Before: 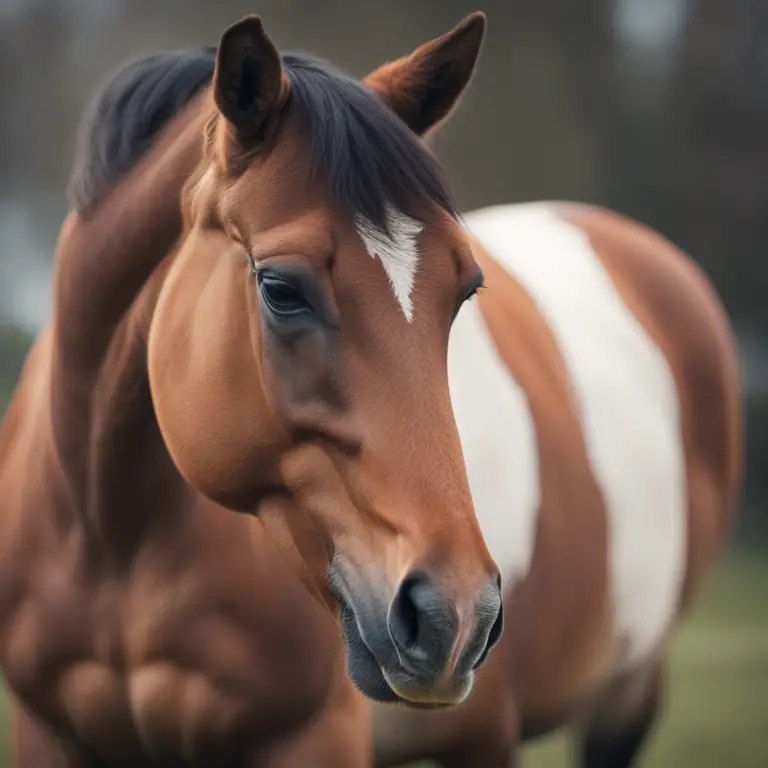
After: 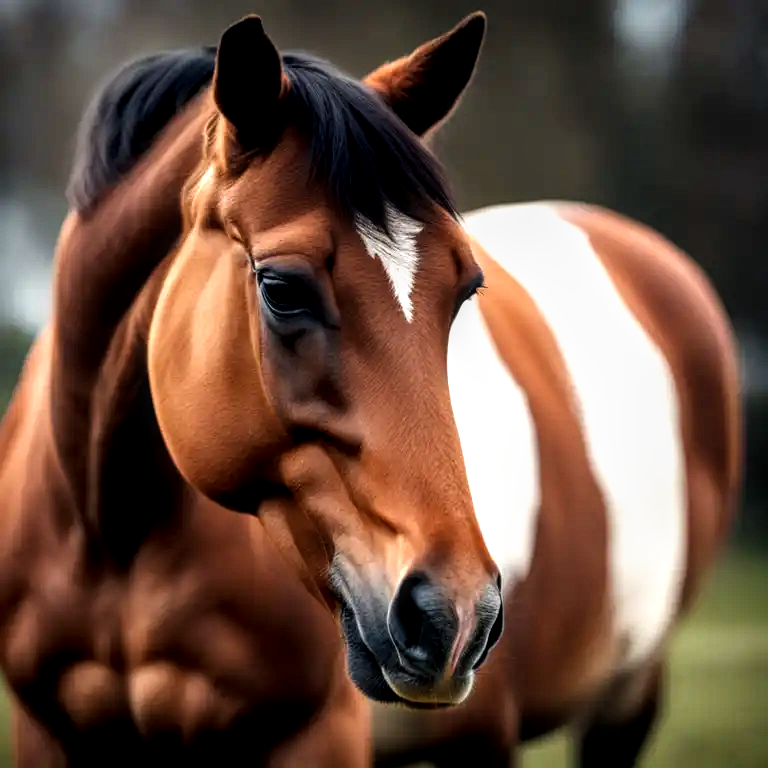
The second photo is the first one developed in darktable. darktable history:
local contrast: detail 130%
filmic rgb: black relative exposure -8.2 EV, white relative exposure 2.2 EV, threshold 3 EV, hardness 7.11, latitude 85.74%, contrast 1.696, highlights saturation mix -4%, shadows ↔ highlights balance -2.69%, preserve chrominance no, color science v5 (2021), contrast in shadows safe, contrast in highlights safe, enable highlight reconstruction true
